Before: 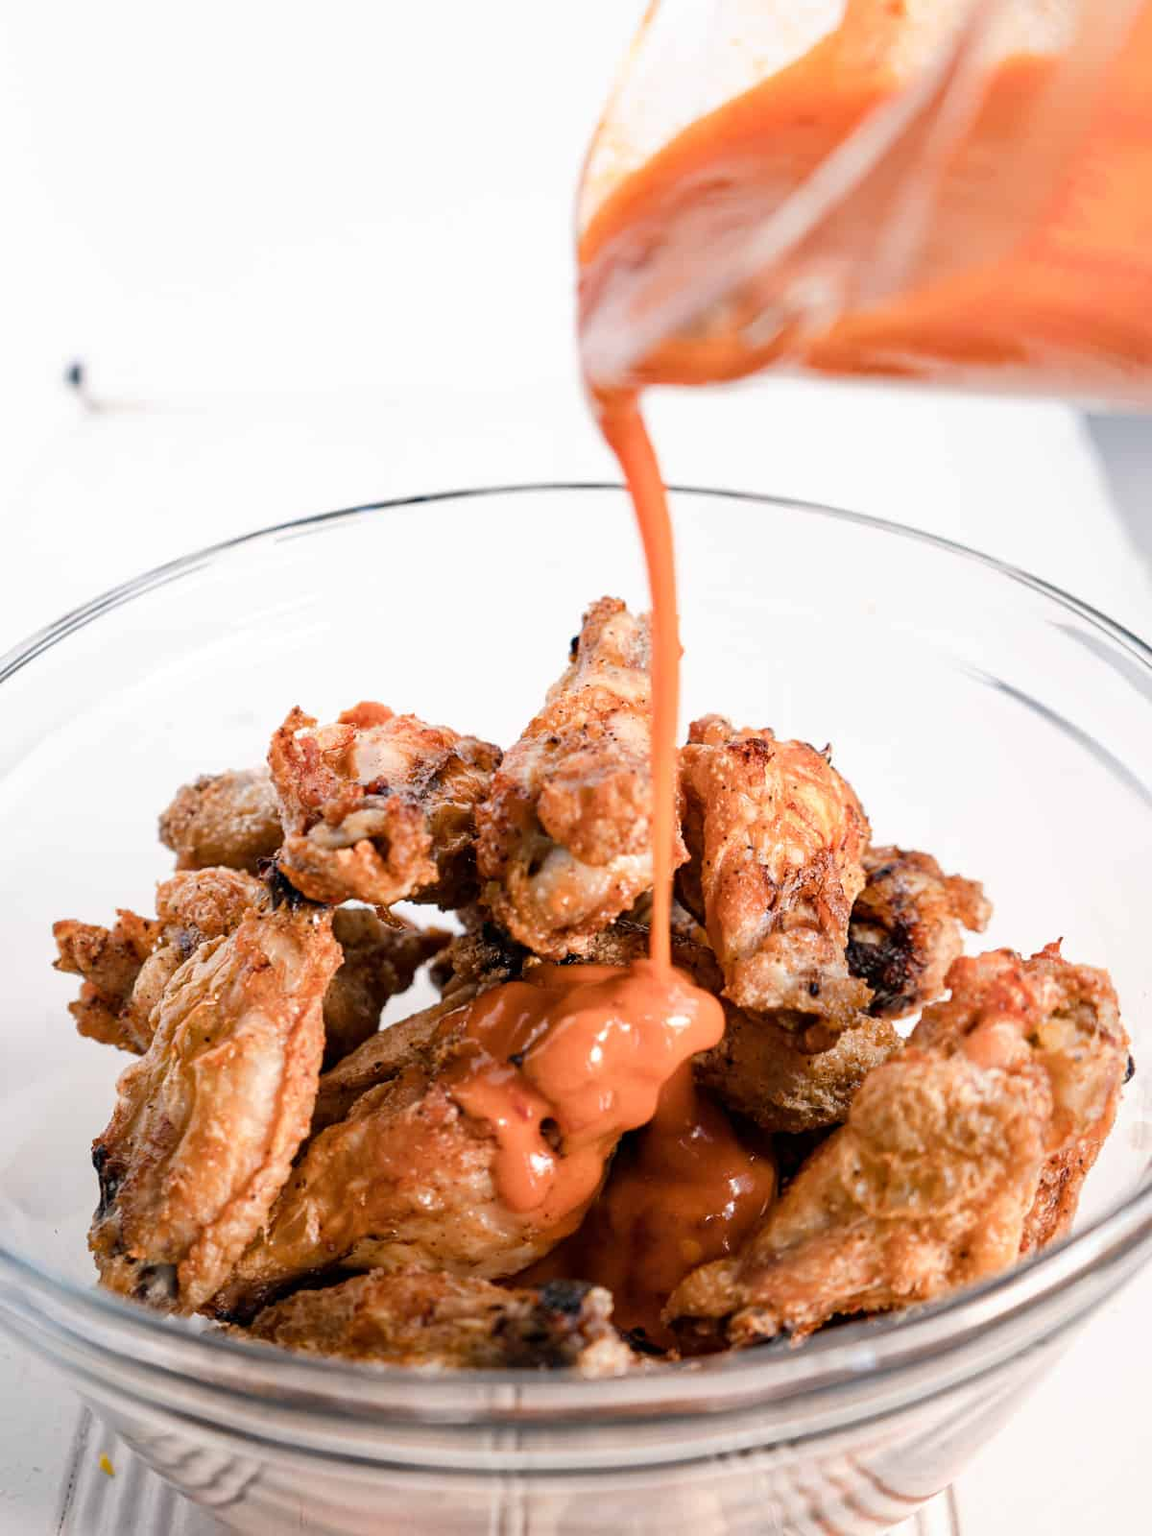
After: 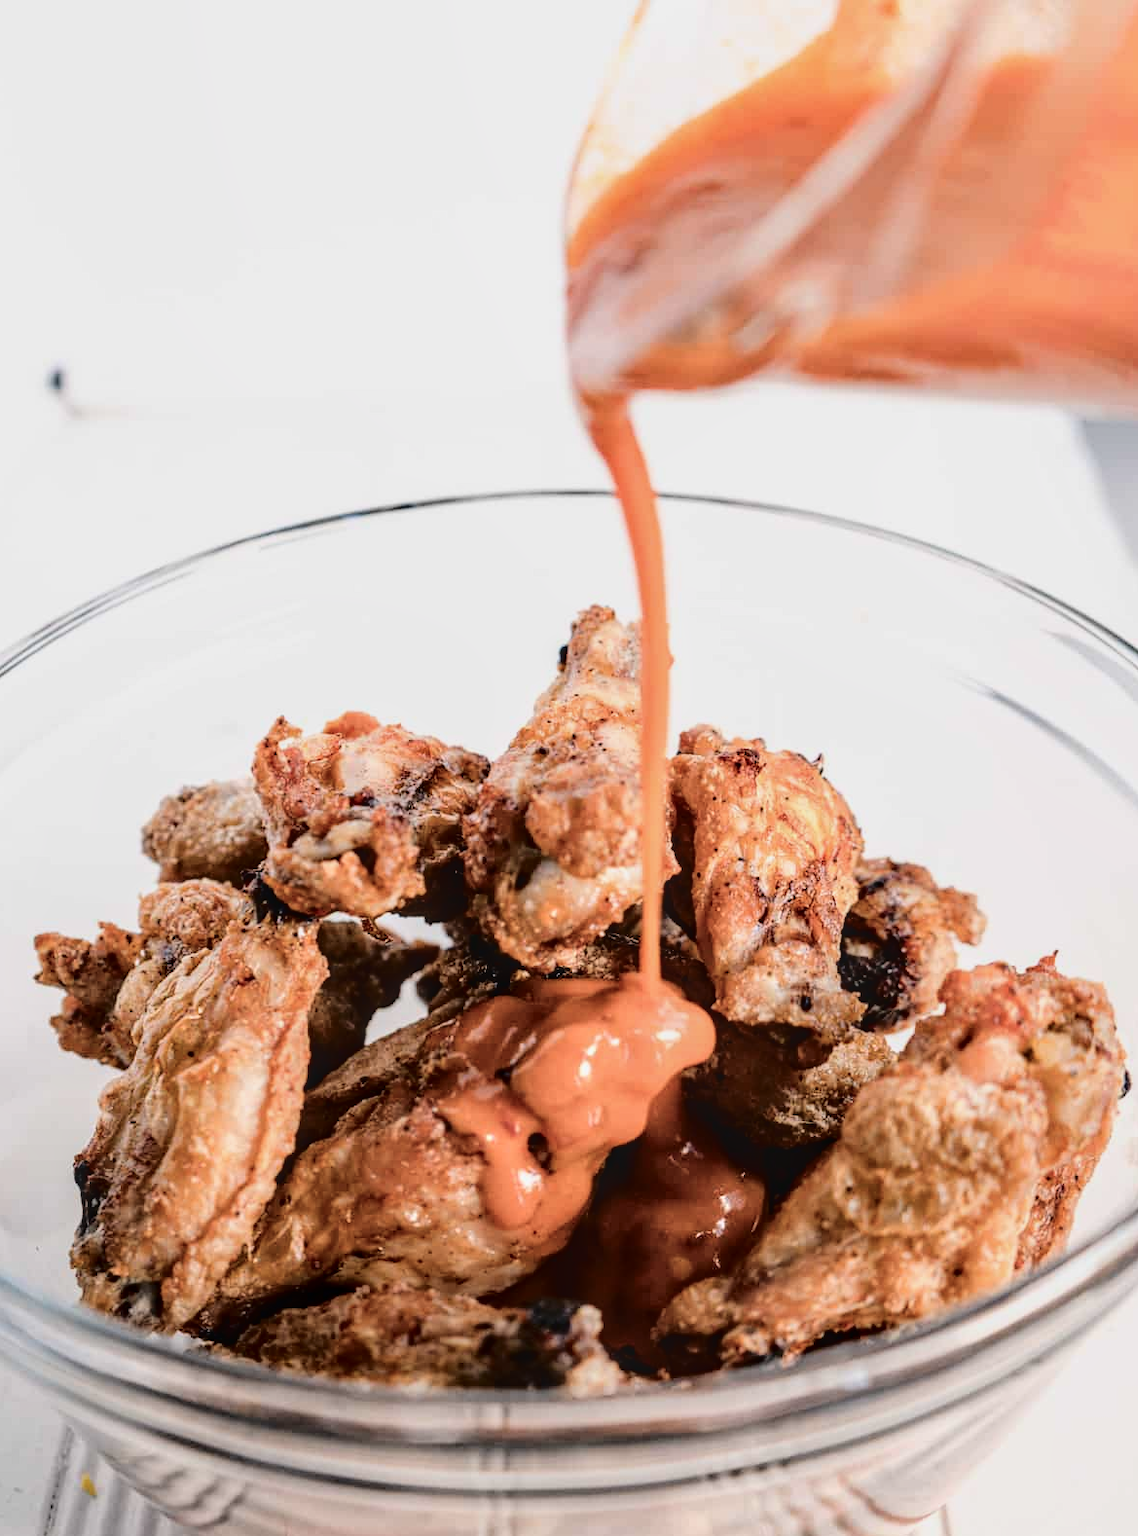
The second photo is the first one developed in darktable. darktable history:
crop and rotate: left 1.739%, right 0.742%, bottom 1.327%
tone curve: curves: ch0 [(0, 0) (0.003, 0.03) (0.011, 0.03) (0.025, 0.033) (0.044, 0.035) (0.069, 0.04) (0.1, 0.046) (0.136, 0.052) (0.177, 0.08) (0.224, 0.121) (0.277, 0.225) (0.335, 0.343) (0.399, 0.456) (0.468, 0.555) (0.543, 0.647) (0.623, 0.732) (0.709, 0.808) (0.801, 0.886) (0.898, 0.947) (1, 1)], color space Lab, independent channels, preserve colors none
local contrast: on, module defaults
exposure: black level correction -0.015, exposure -0.503 EV, compensate highlight preservation false
